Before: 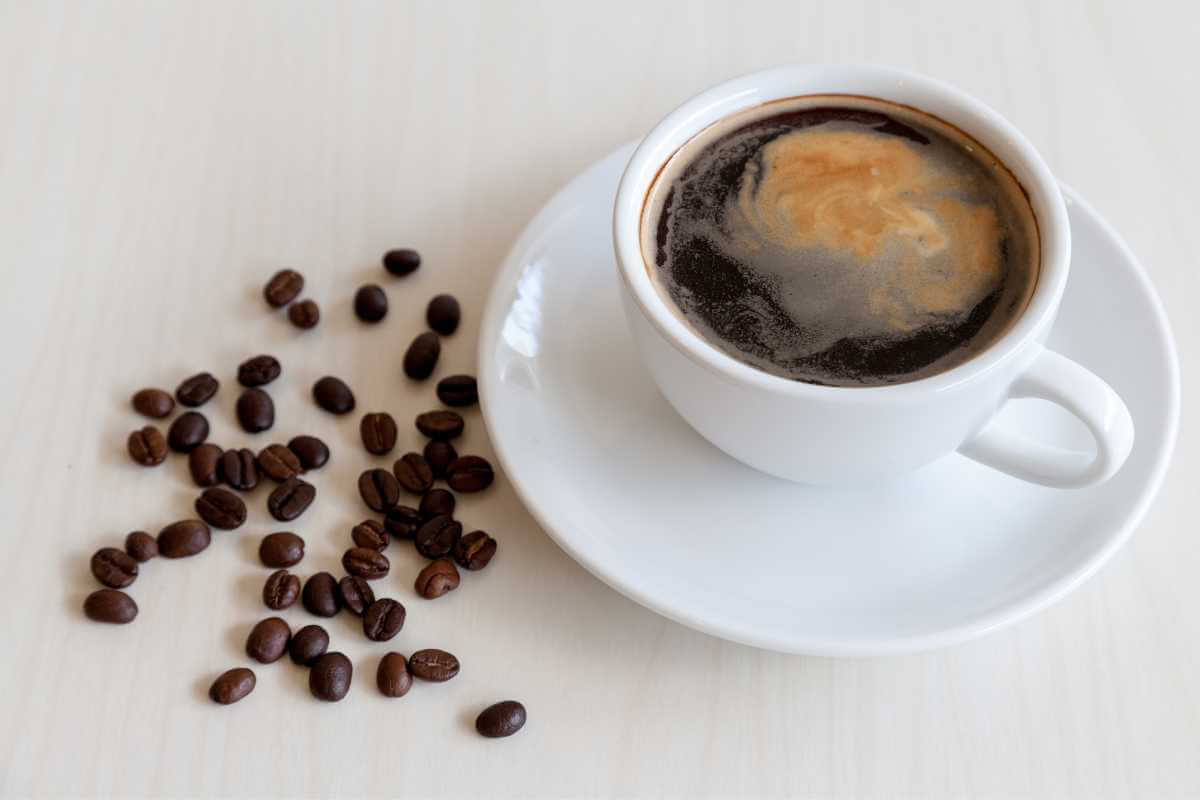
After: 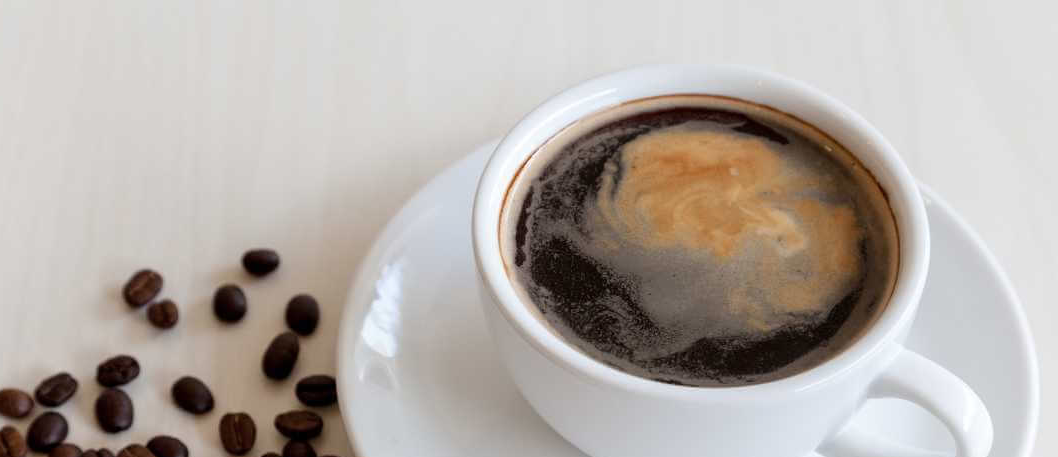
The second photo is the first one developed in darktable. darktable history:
crop and rotate: left 11.812%, bottom 42.776%
contrast brightness saturation: contrast 0.01, saturation -0.05
